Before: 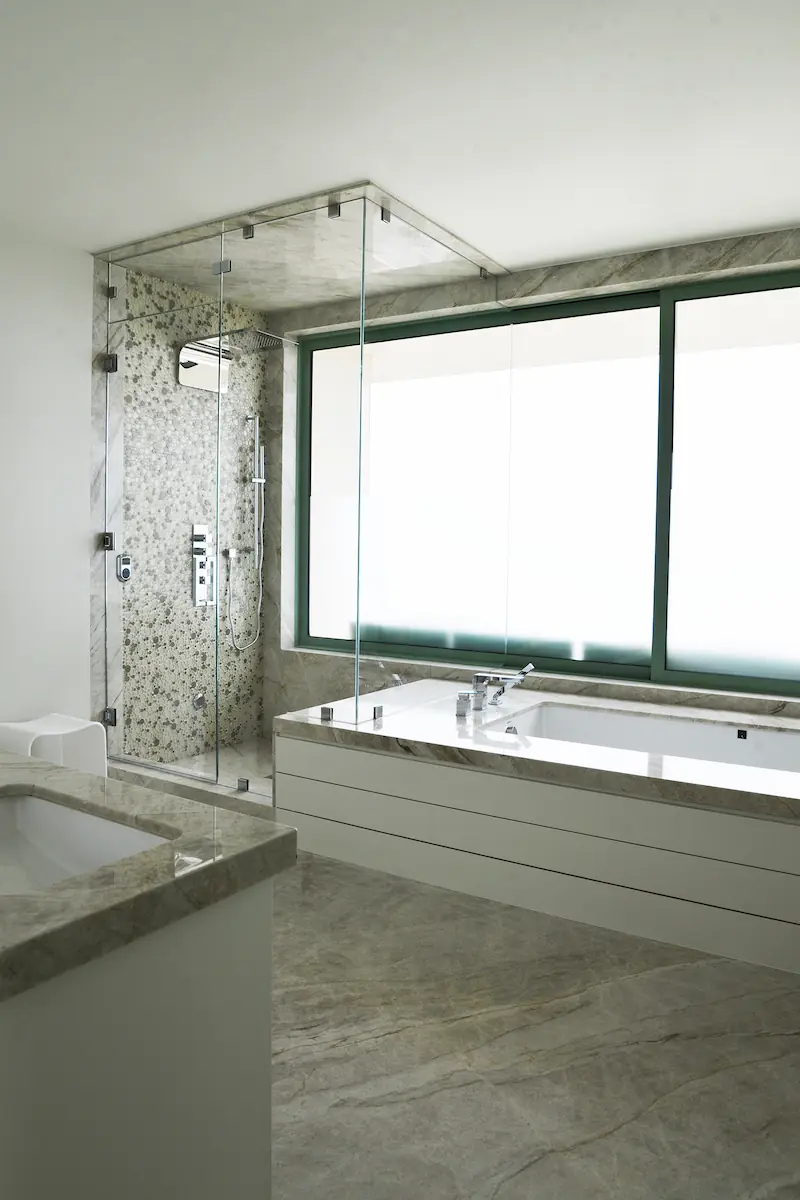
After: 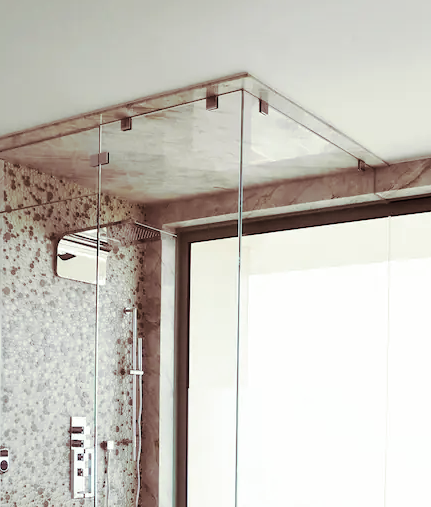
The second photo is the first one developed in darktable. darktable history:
tone equalizer: on, module defaults
crop: left 15.306%, top 9.065%, right 30.789%, bottom 48.638%
tone curve: curves: ch0 [(0, 0) (0.003, 0.005) (0.011, 0.006) (0.025, 0.013) (0.044, 0.027) (0.069, 0.042) (0.1, 0.06) (0.136, 0.085) (0.177, 0.118) (0.224, 0.171) (0.277, 0.239) (0.335, 0.314) (0.399, 0.394) (0.468, 0.473) (0.543, 0.552) (0.623, 0.64) (0.709, 0.718) (0.801, 0.801) (0.898, 0.882) (1, 1)], preserve colors none
split-toning: on, module defaults
